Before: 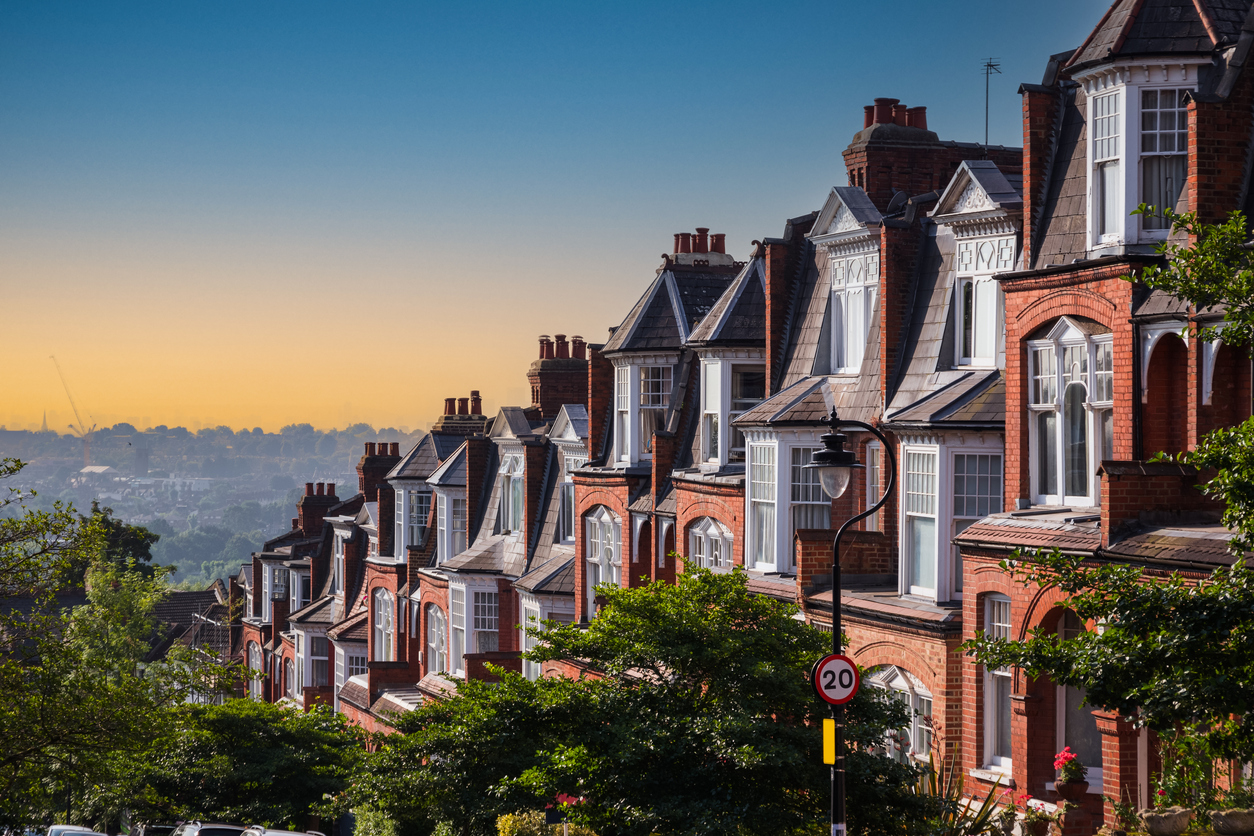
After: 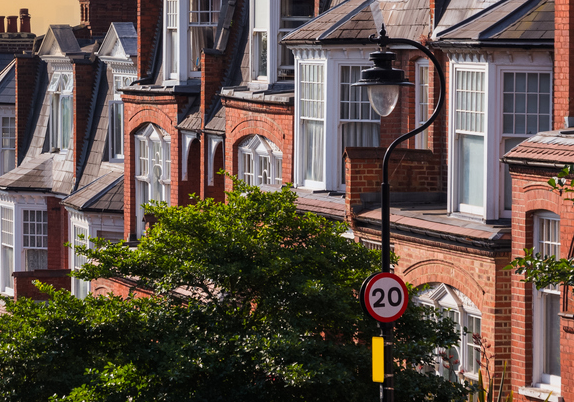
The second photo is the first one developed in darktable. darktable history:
crop: left 35.988%, top 45.788%, right 18.23%, bottom 6.107%
